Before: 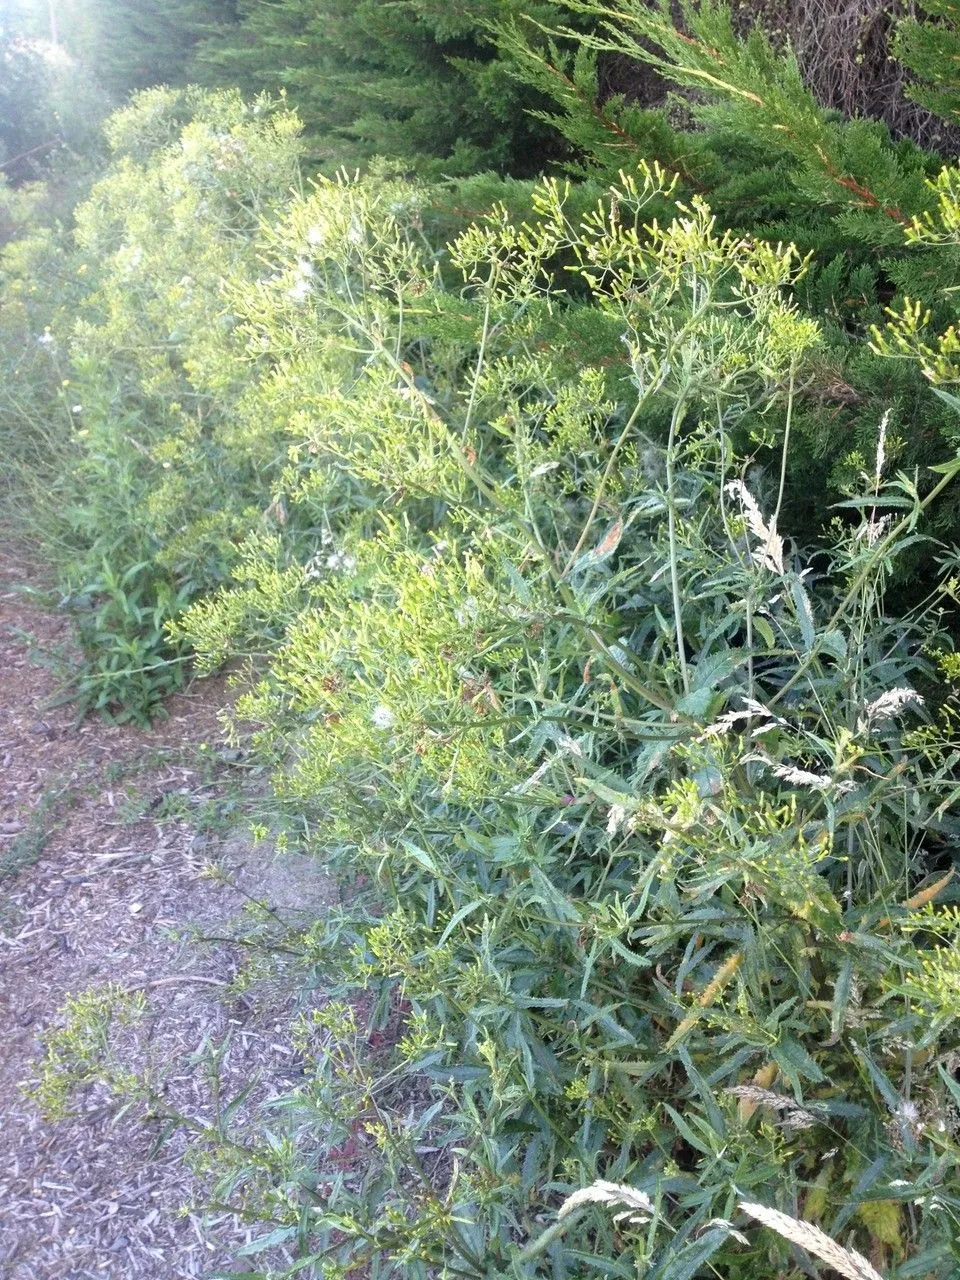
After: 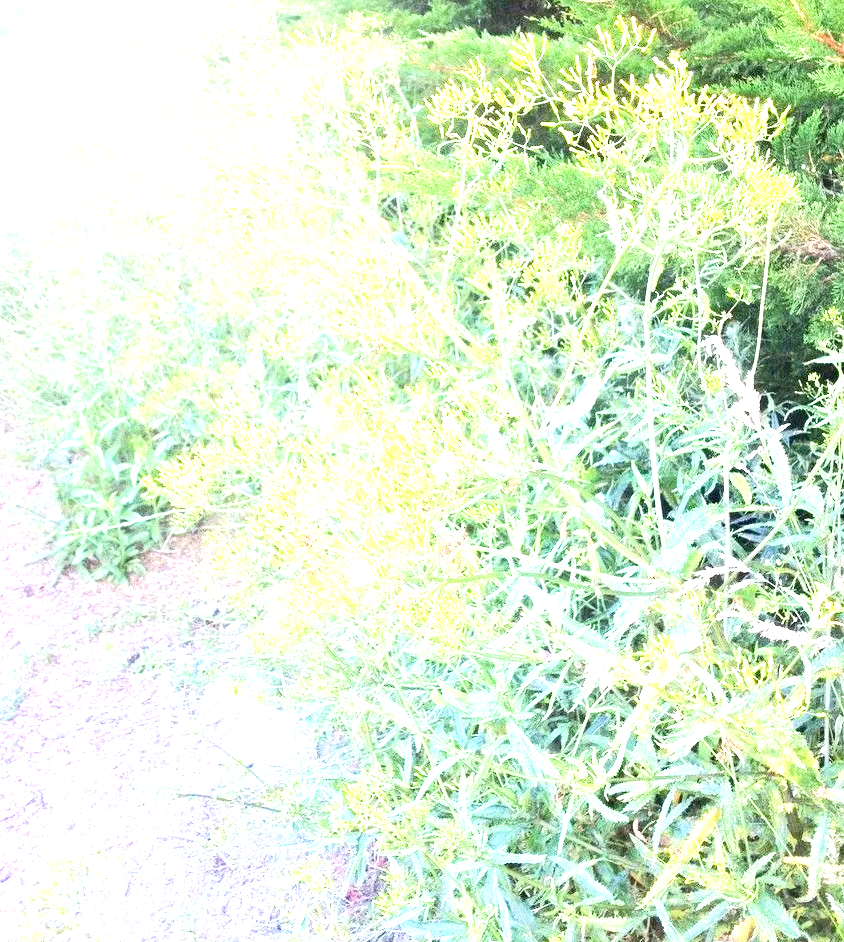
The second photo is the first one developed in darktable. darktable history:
exposure: black level correction 0, exposure 2.138 EV, compensate exposure bias true, compensate highlight preservation false
tone curve: curves: ch0 [(0, 0.028) (0.138, 0.156) (0.468, 0.516) (0.754, 0.823) (1, 1)], color space Lab, linked channels, preserve colors none
crop and rotate: left 2.425%, top 11.305%, right 9.6%, bottom 15.08%
grain: coarseness 0.09 ISO
